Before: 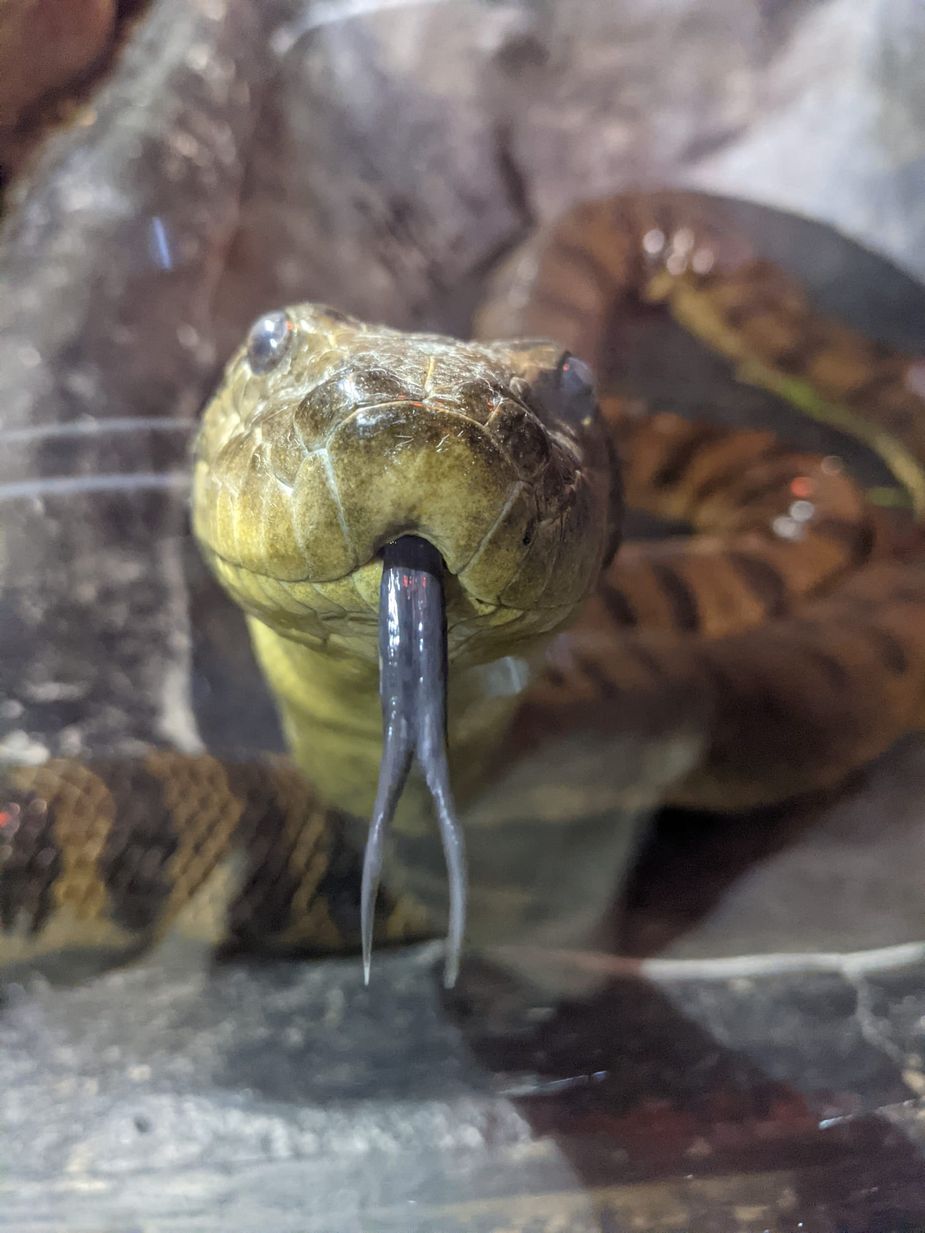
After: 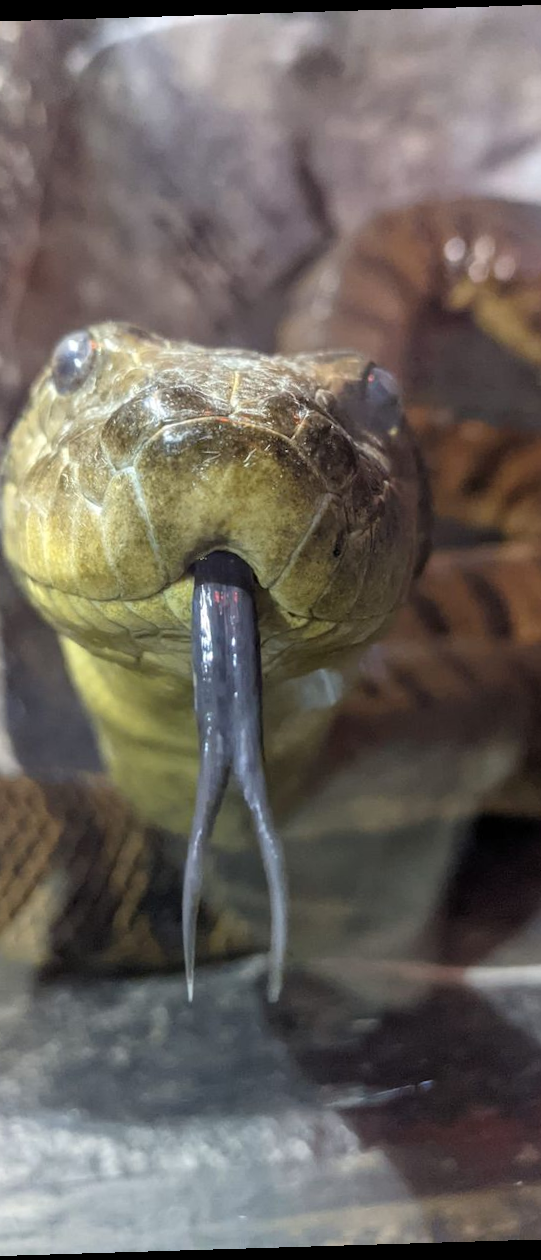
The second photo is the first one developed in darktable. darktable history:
rotate and perspective: rotation -1.75°, automatic cropping off
crop: left 21.496%, right 22.254%
